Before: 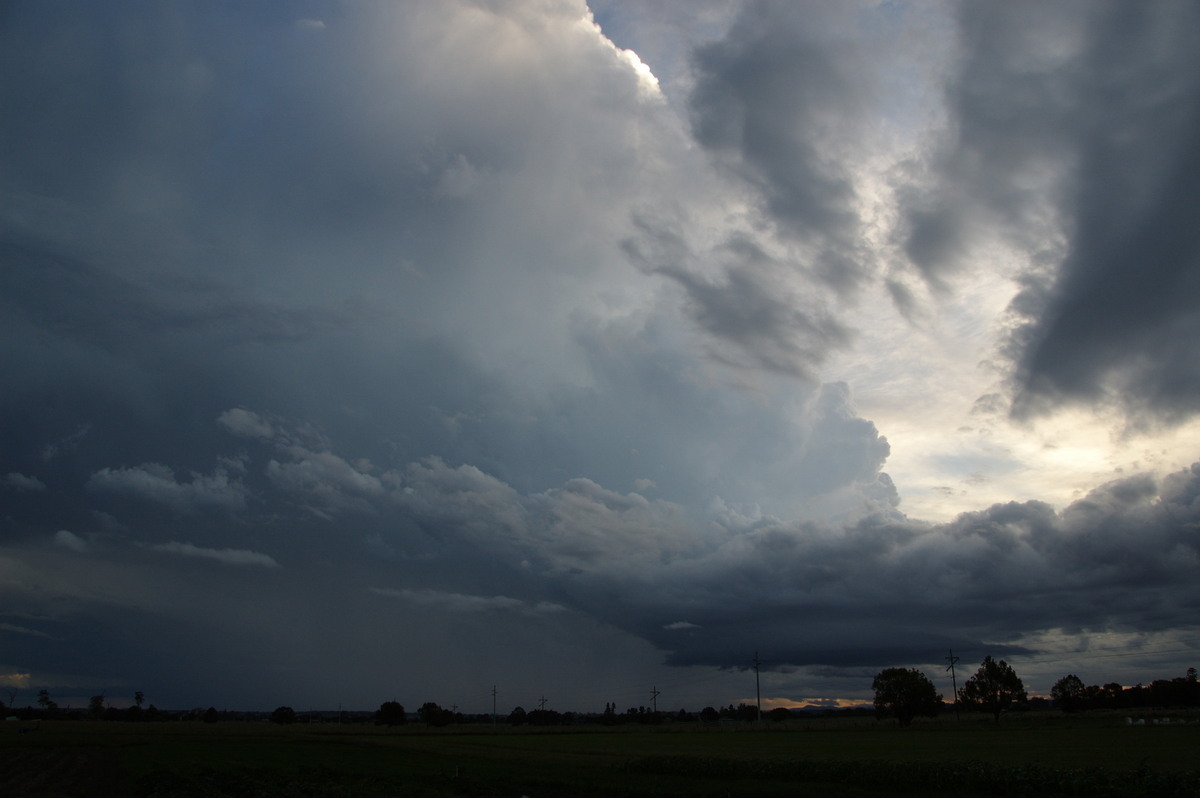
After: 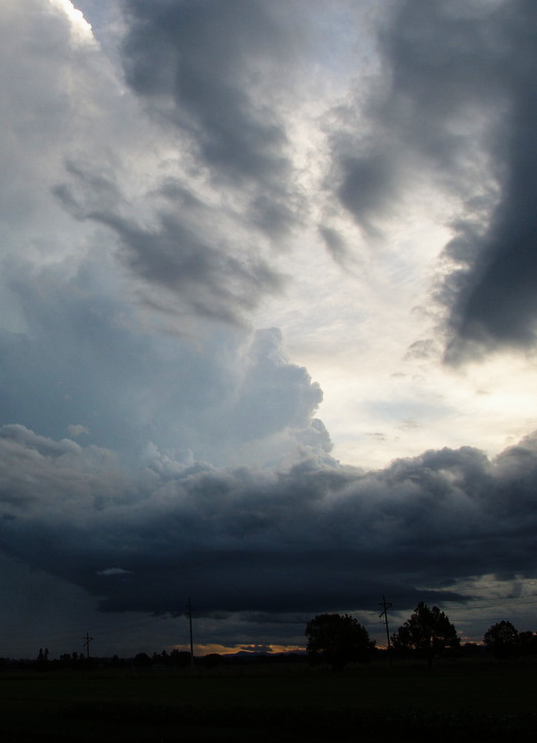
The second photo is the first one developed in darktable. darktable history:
crop: left 47.277%, top 6.871%, right 7.938%
tone curve: curves: ch0 [(0, 0) (0.059, 0.027) (0.178, 0.105) (0.292, 0.233) (0.485, 0.472) (0.837, 0.887) (1, 0.983)]; ch1 [(0, 0) (0.23, 0.166) (0.34, 0.298) (0.371, 0.334) (0.435, 0.413) (0.477, 0.469) (0.499, 0.498) (0.534, 0.551) (0.56, 0.585) (0.754, 0.801) (1, 1)]; ch2 [(0, 0) (0.431, 0.414) (0.498, 0.503) (0.524, 0.531) (0.568, 0.567) (0.6, 0.597) (0.65, 0.651) (0.752, 0.764) (1, 1)], preserve colors none
